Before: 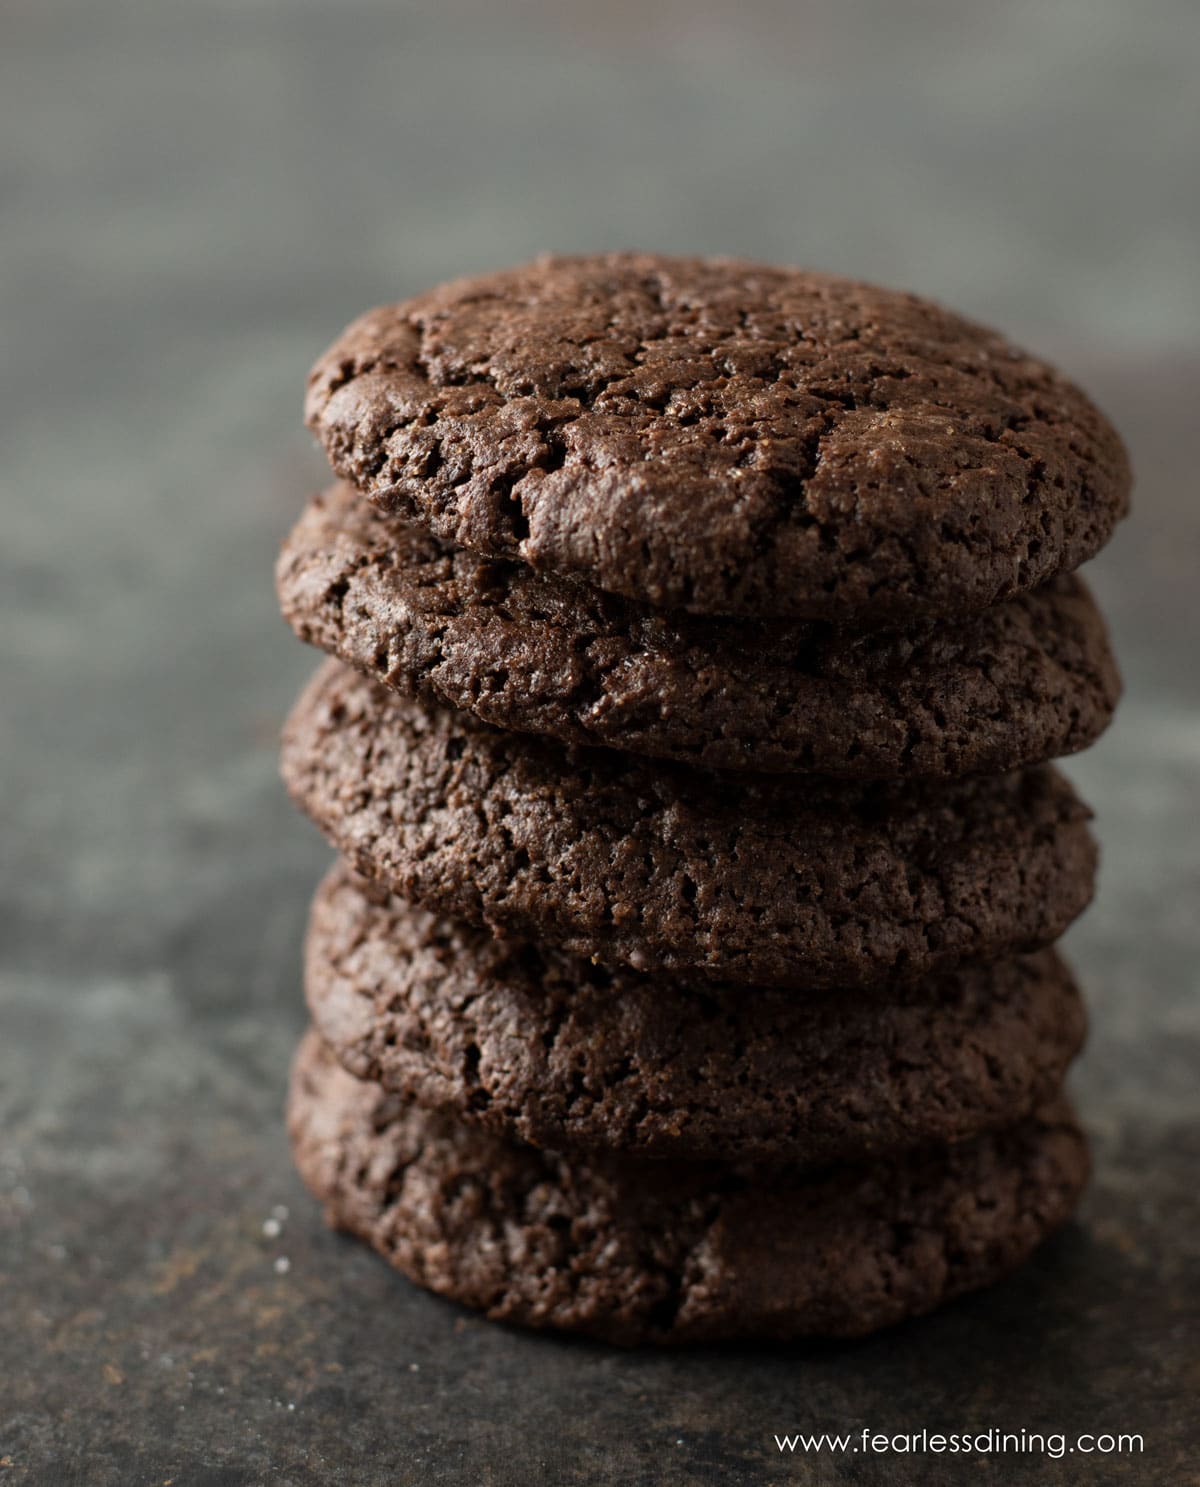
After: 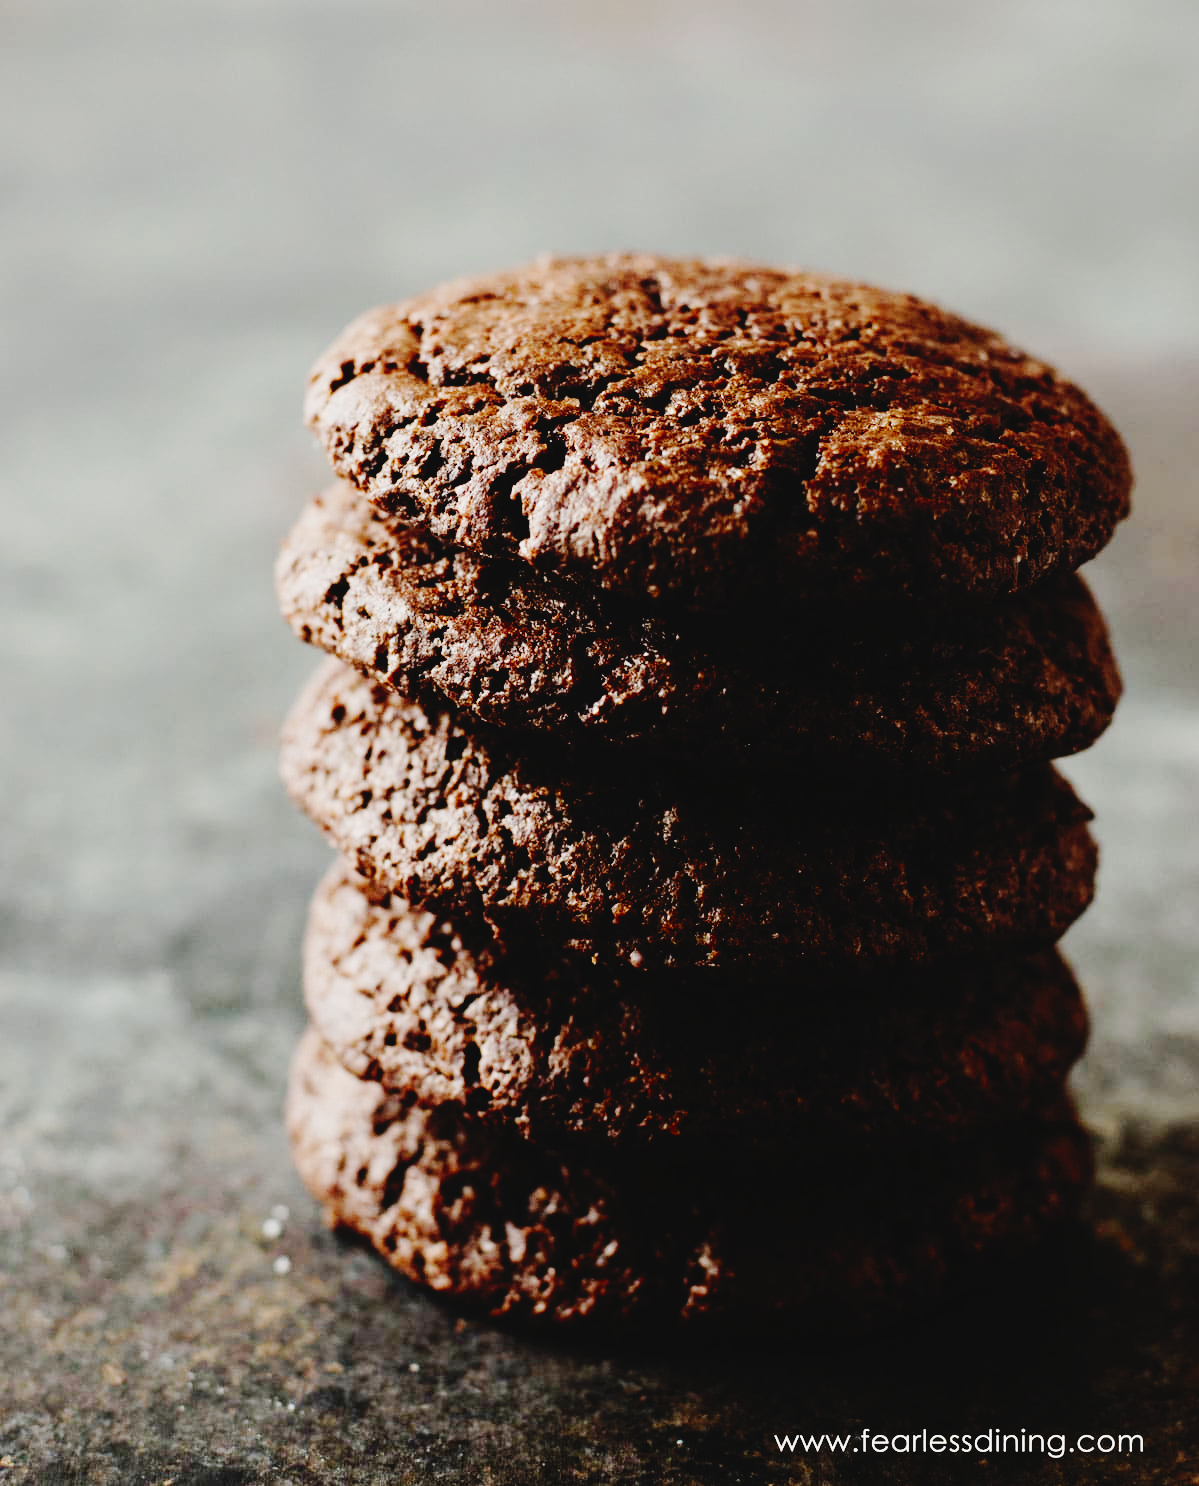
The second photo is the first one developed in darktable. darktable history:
base curve: curves: ch0 [(0, 0) (0.036, 0.01) (0.123, 0.254) (0.258, 0.504) (0.507, 0.748) (1, 1)], preserve colors none
contrast brightness saturation: contrast -0.093, saturation -0.103
tone curve: curves: ch0 [(0, 0) (0.641, 0.691) (1, 1)], preserve colors none
shadows and highlights: shadows -29.32, highlights 29.4
